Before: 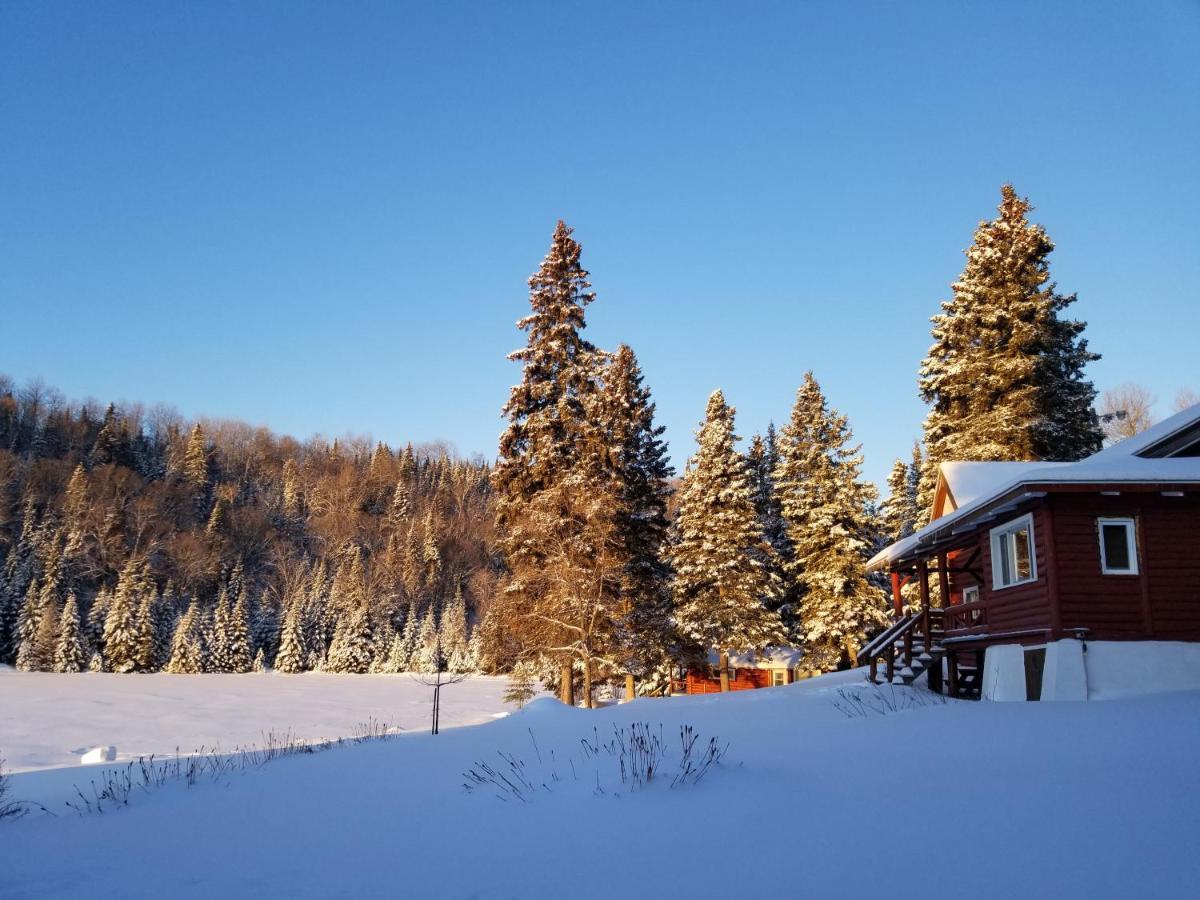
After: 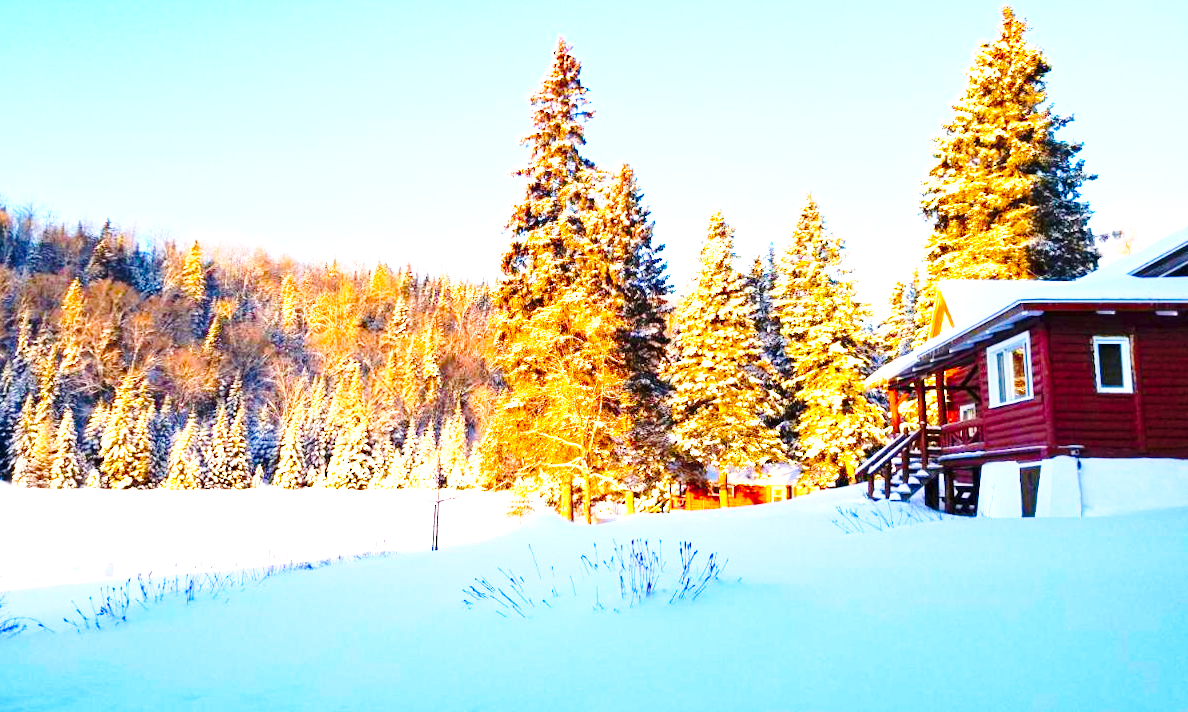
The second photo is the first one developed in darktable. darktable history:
rotate and perspective: rotation 0.174°, lens shift (vertical) 0.013, lens shift (horizontal) 0.019, shear 0.001, automatic cropping original format, crop left 0.007, crop right 0.991, crop top 0.016, crop bottom 0.997
contrast brightness saturation: saturation 0.13
base curve: curves: ch0 [(0, 0) (0.028, 0.03) (0.121, 0.232) (0.46, 0.748) (0.859, 0.968) (1, 1)], preserve colors none
color balance rgb: linear chroma grading › global chroma 15%, perceptual saturation grading › global saturation 30%
exposure: black level correction 0, exposure 1.7 EV, compensate exposure bias true, compensate highlight preservation false
crop and rotate: top 19.998%
